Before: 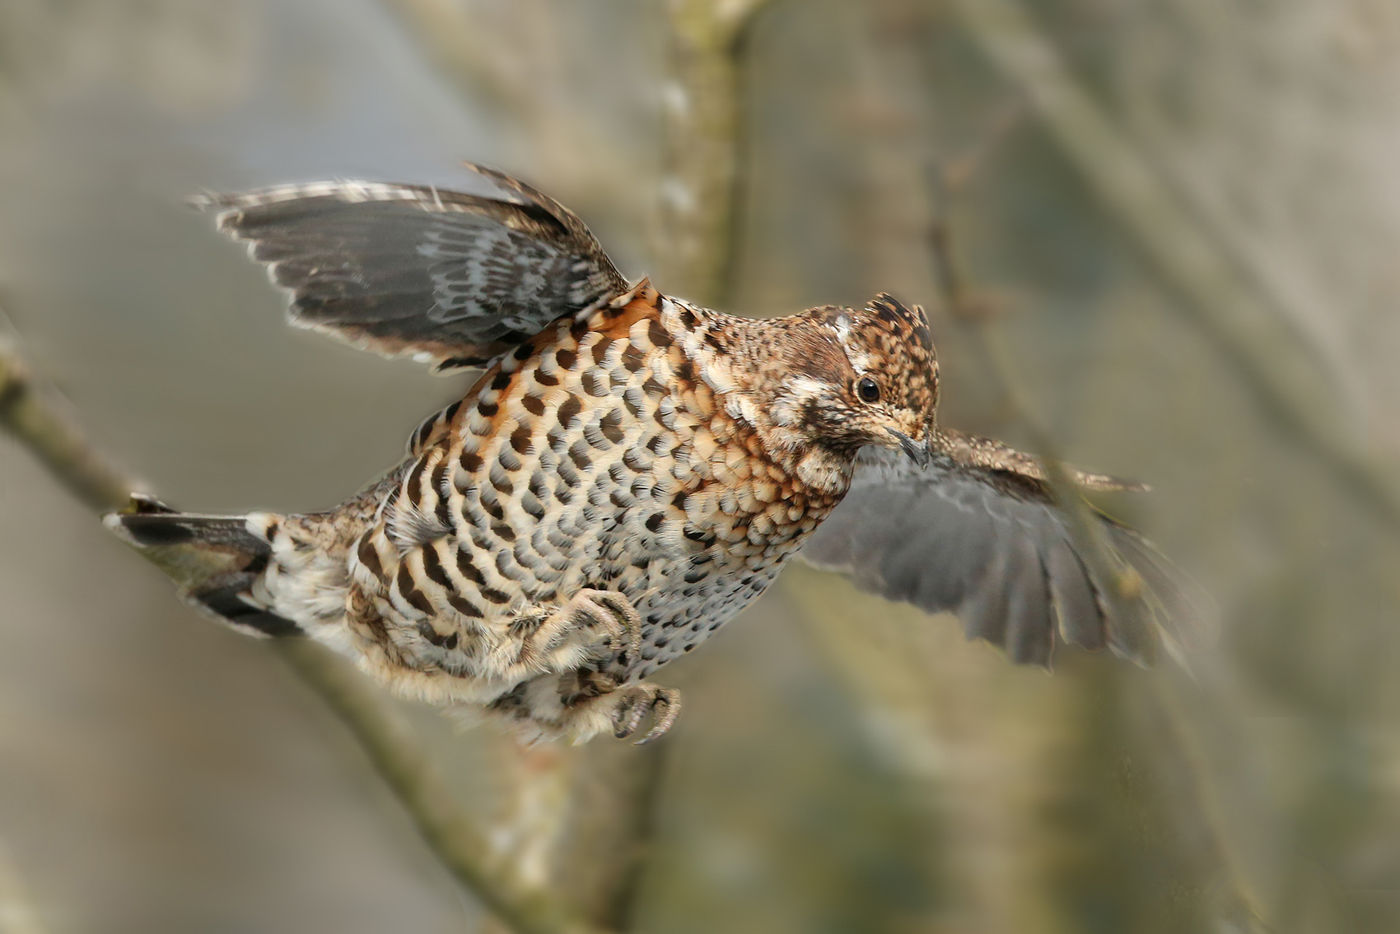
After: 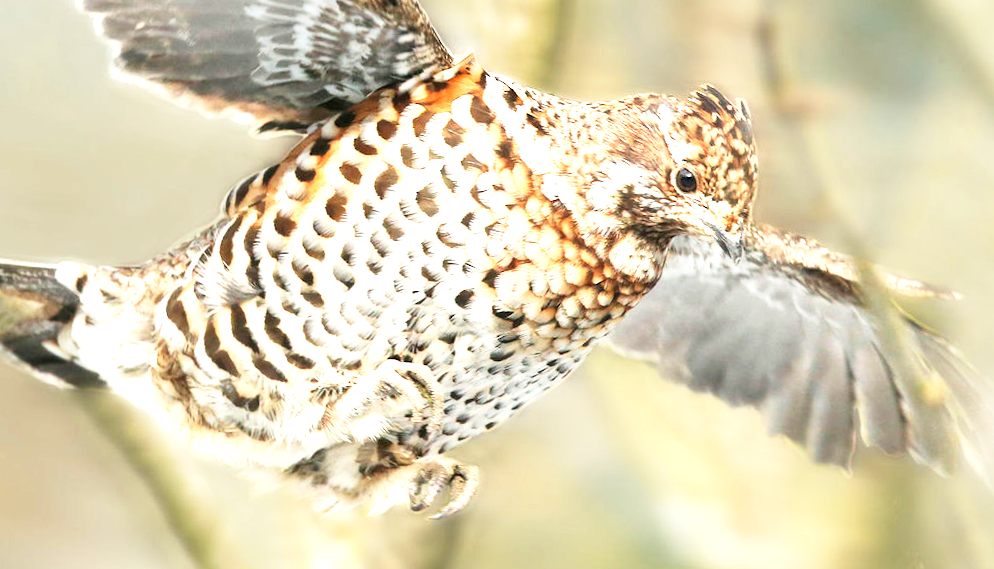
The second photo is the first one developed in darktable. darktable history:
base curve: curves: ch0 [(0, 0) (0.666, 0.806) (1, 1)], preserve colors none
crop and rotate: angle -3.75°, left 9.894%, top 21.214%, right 12.226%, bottom 11.927%
exposure: black level correction 0, exposure 1.671 EV, compensate exposure bias true, compensate highlight preservation false
